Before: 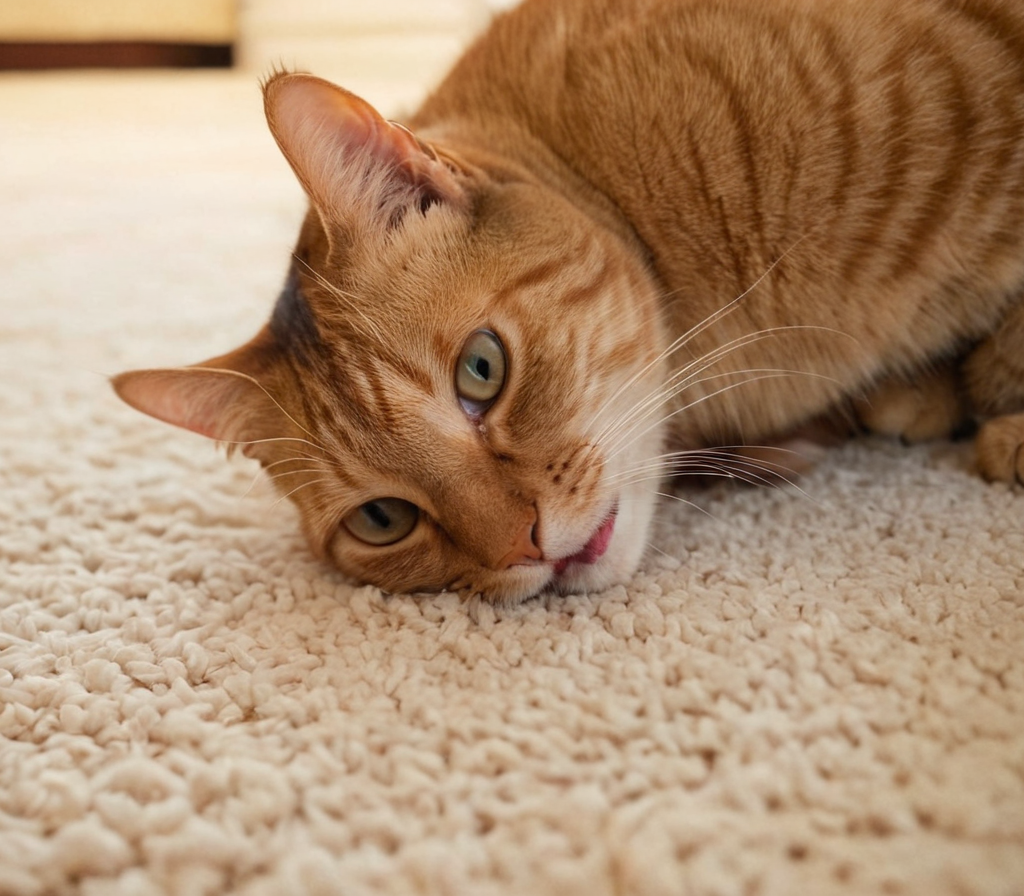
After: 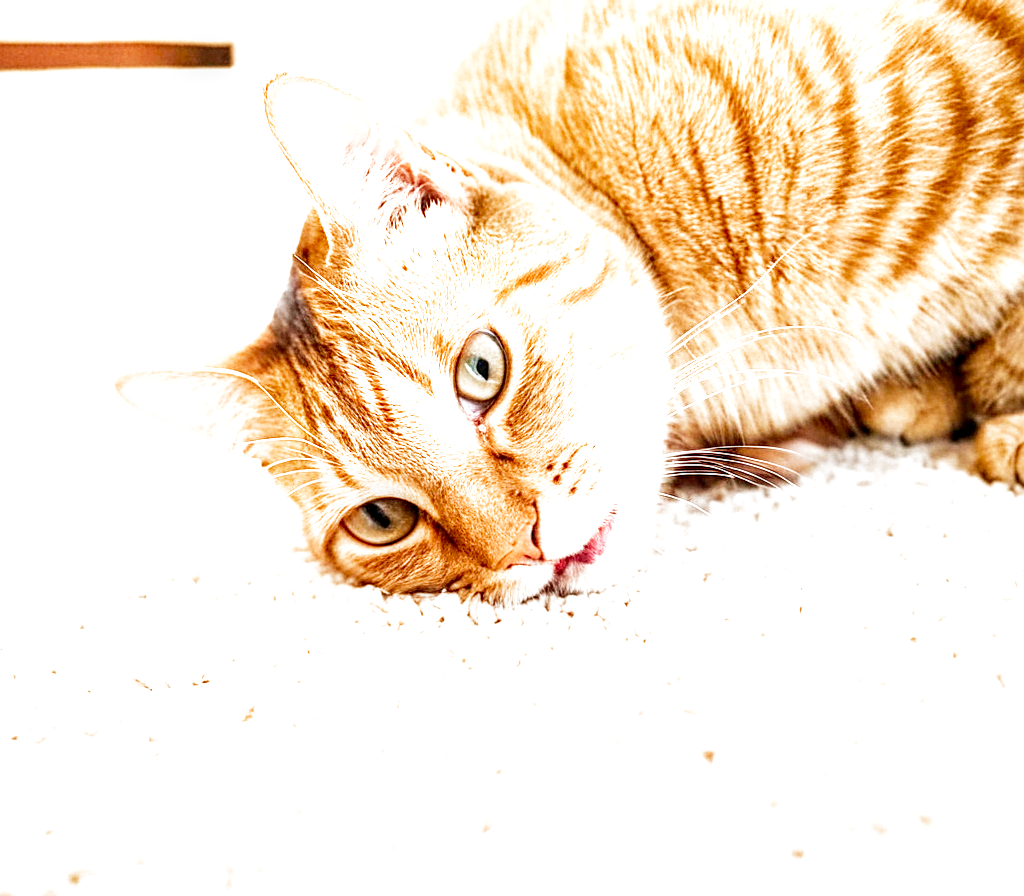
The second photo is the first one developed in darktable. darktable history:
local contrast: detail 150%
sharpen: on, module defaults
filmic rgb: middle gray luminance 10%, black relative exposure -8.61 EV, white relative exposure 3.3 EV, threshold 6 EV, target black luminance 0%, hardness 5.2, latitude 44.69%, contrast 1.302, highlights saturation mix 5%, shadows ↔ highlights balance 24.64%, add noise in highlights 0, preserve chrominance no, color science v3 (2019), use custom middle-gray values true, iterations of high-quality reconstruction 0, contrast in highlights soft, enable highlight reconstruction true
exposure: black level correction 0, exposure 2 EV, compensate highlight preservation false
